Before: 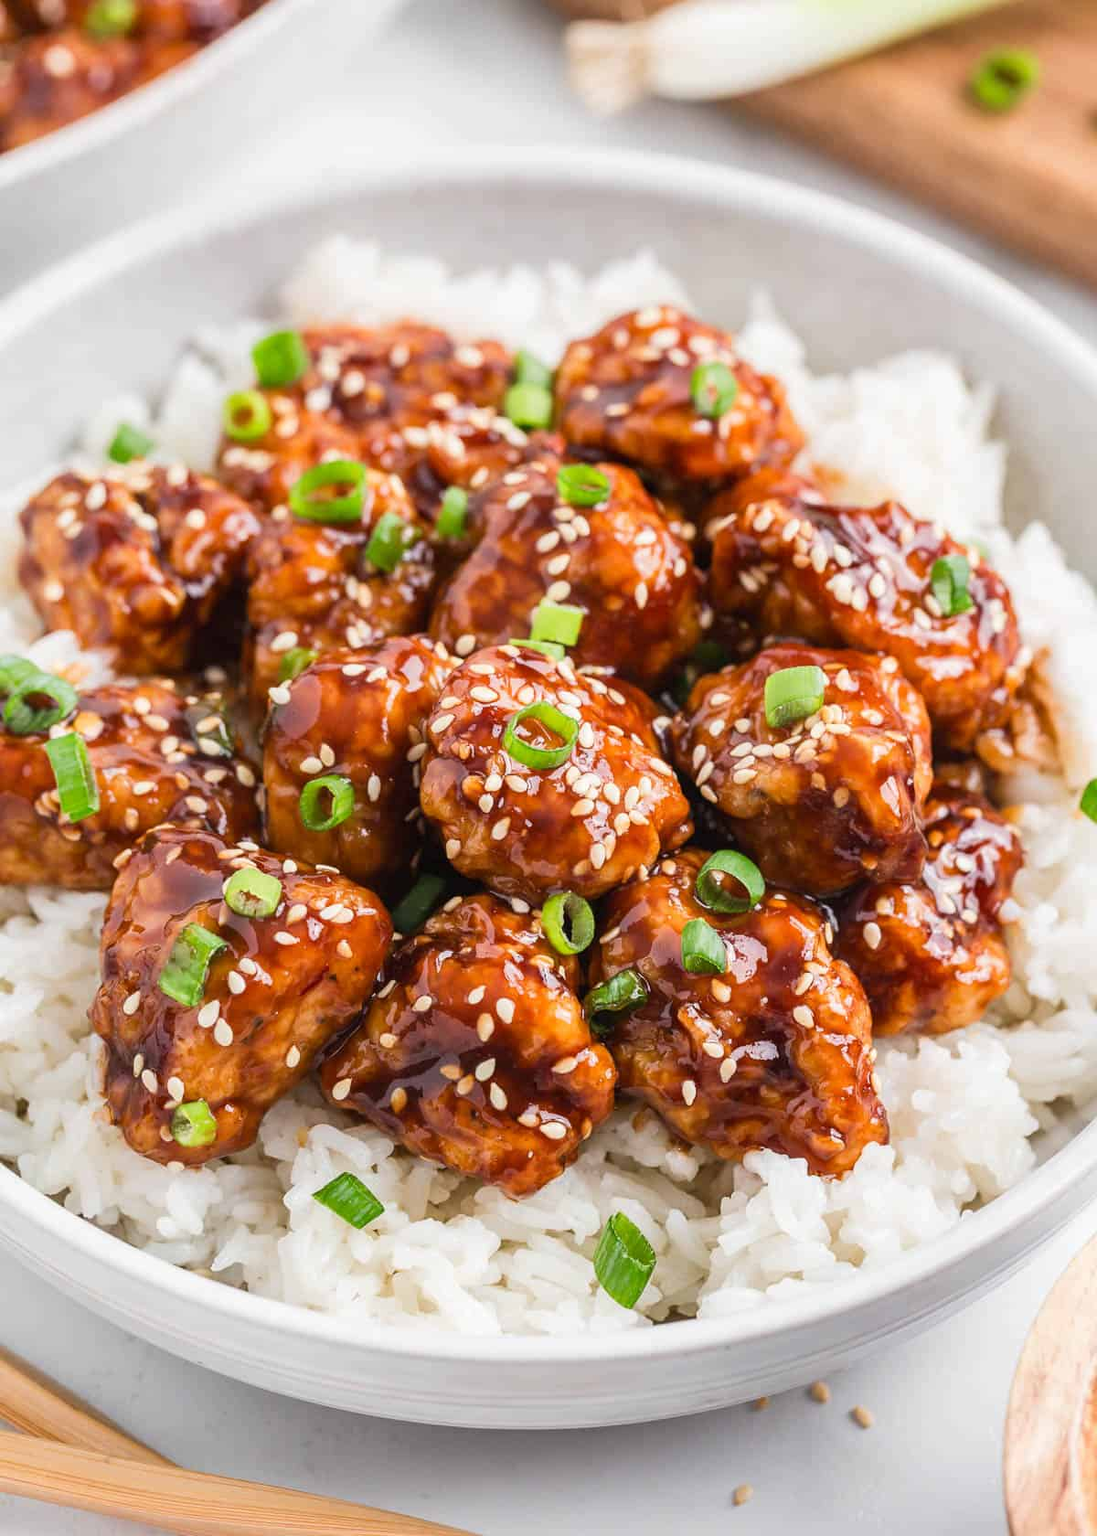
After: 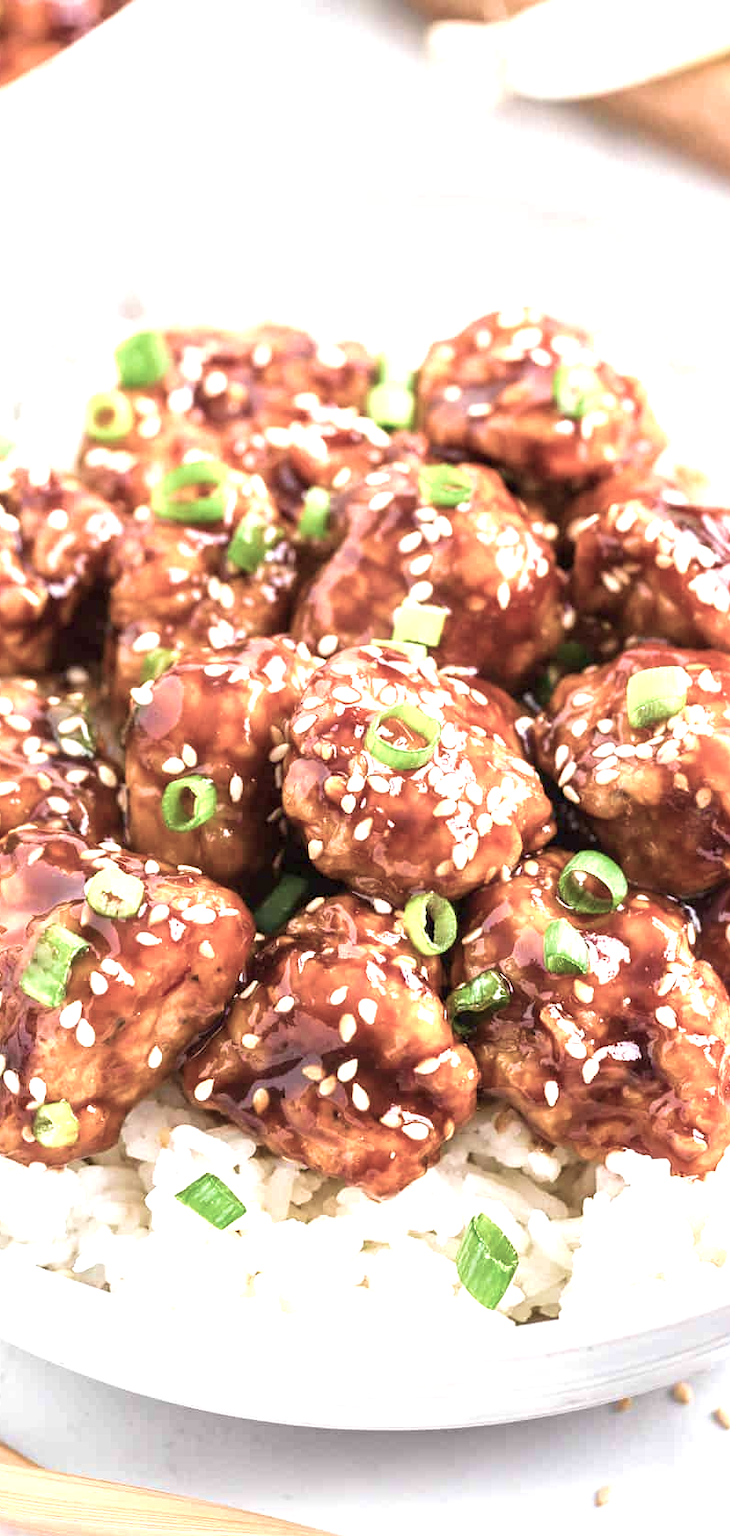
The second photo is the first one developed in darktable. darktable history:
exposure: black level correction 0.001, exposure 1.116 EV, compensate highlight preservation false
velvia: strength 36.57%
crop and rotate: left 12.648%, right 20.685%
color balance: input saturation 100.43%, contrast fulcrum 14.22%, output saturation 70.41%
